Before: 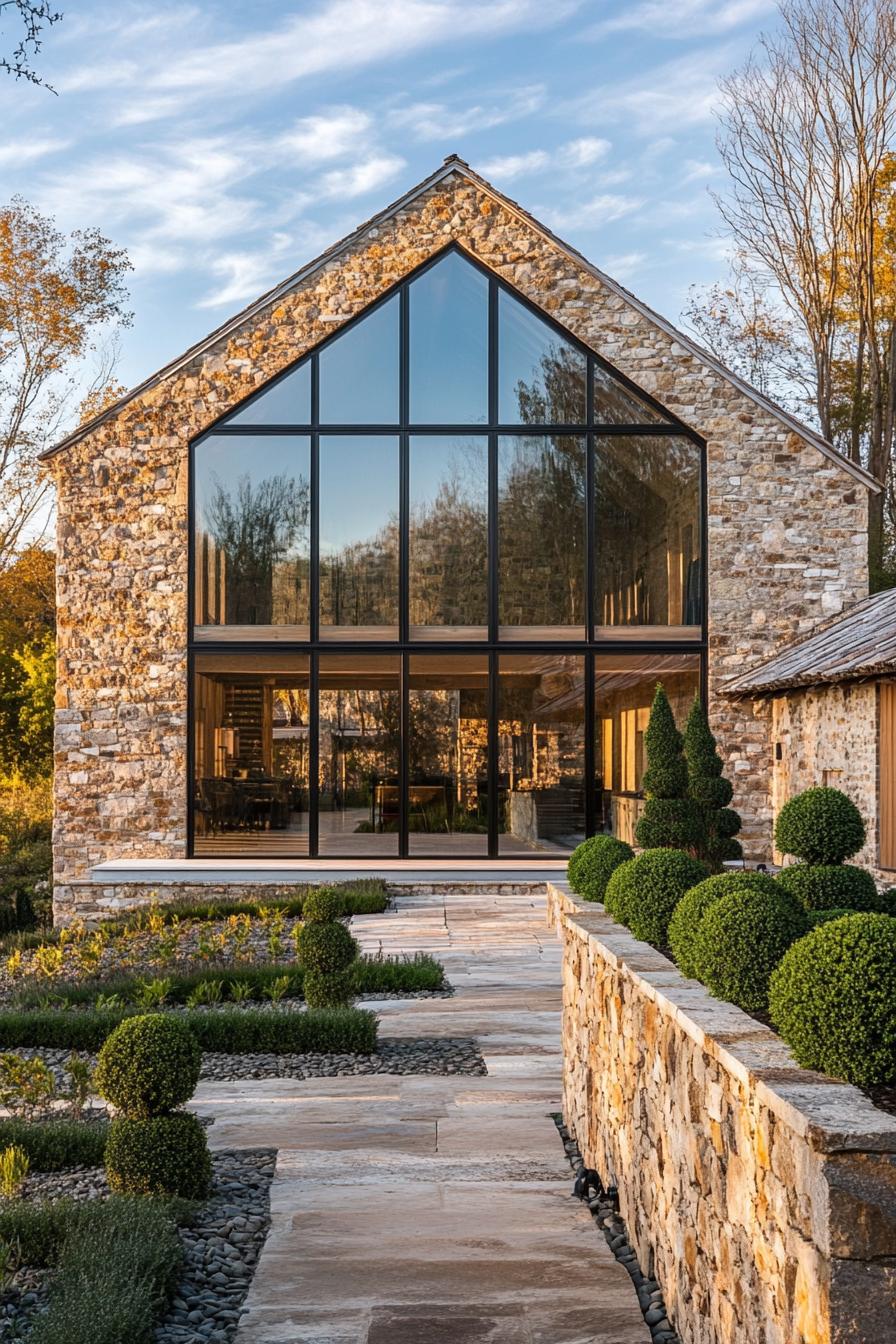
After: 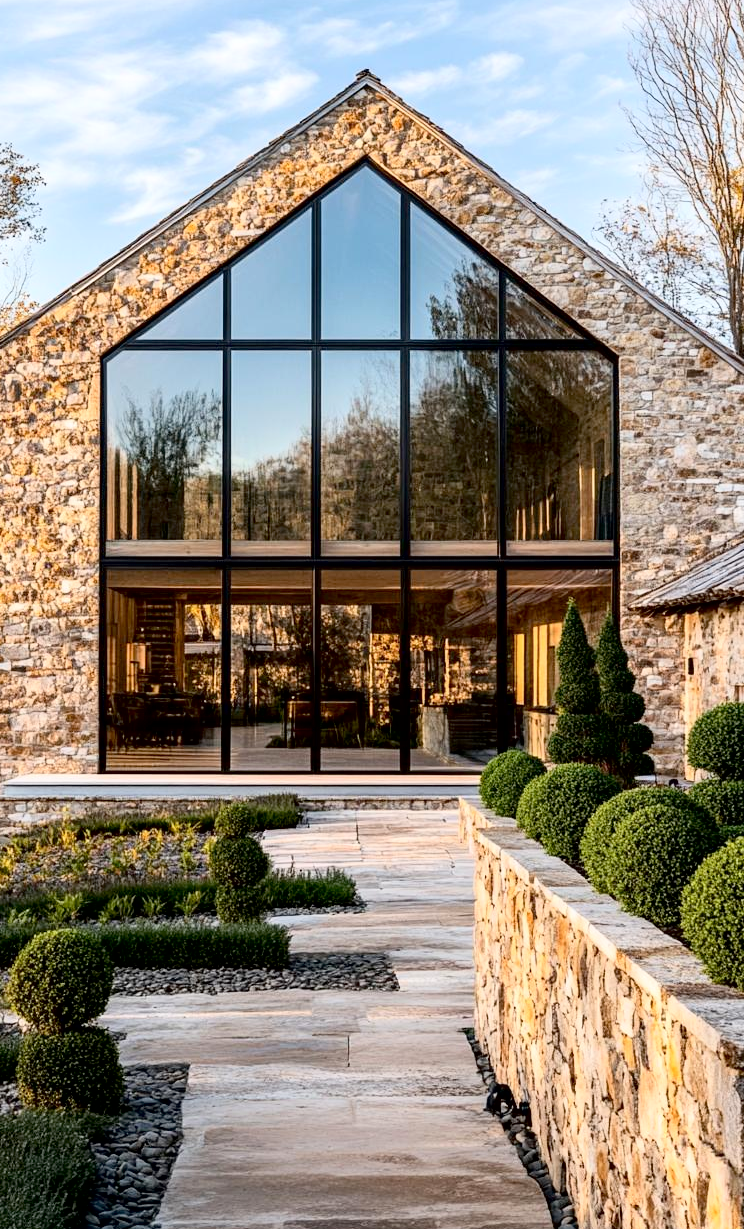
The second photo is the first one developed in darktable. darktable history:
tone curve: curves: ch0 [(0, 0) (0.004, 0.001) (0.02, 0.008) (0.218, 0.218) (0.664, 0.774) (0.832, 0.914) (1, 1)], color space Lab, independent channels
crop: left 9.828%, top 6.326%, right 7.13%, bottom 2.161%
tone equalizer: on, module defaults
exposure: black level correction 0.01, exposure 0.011 EV, compensate highlight preservation false
